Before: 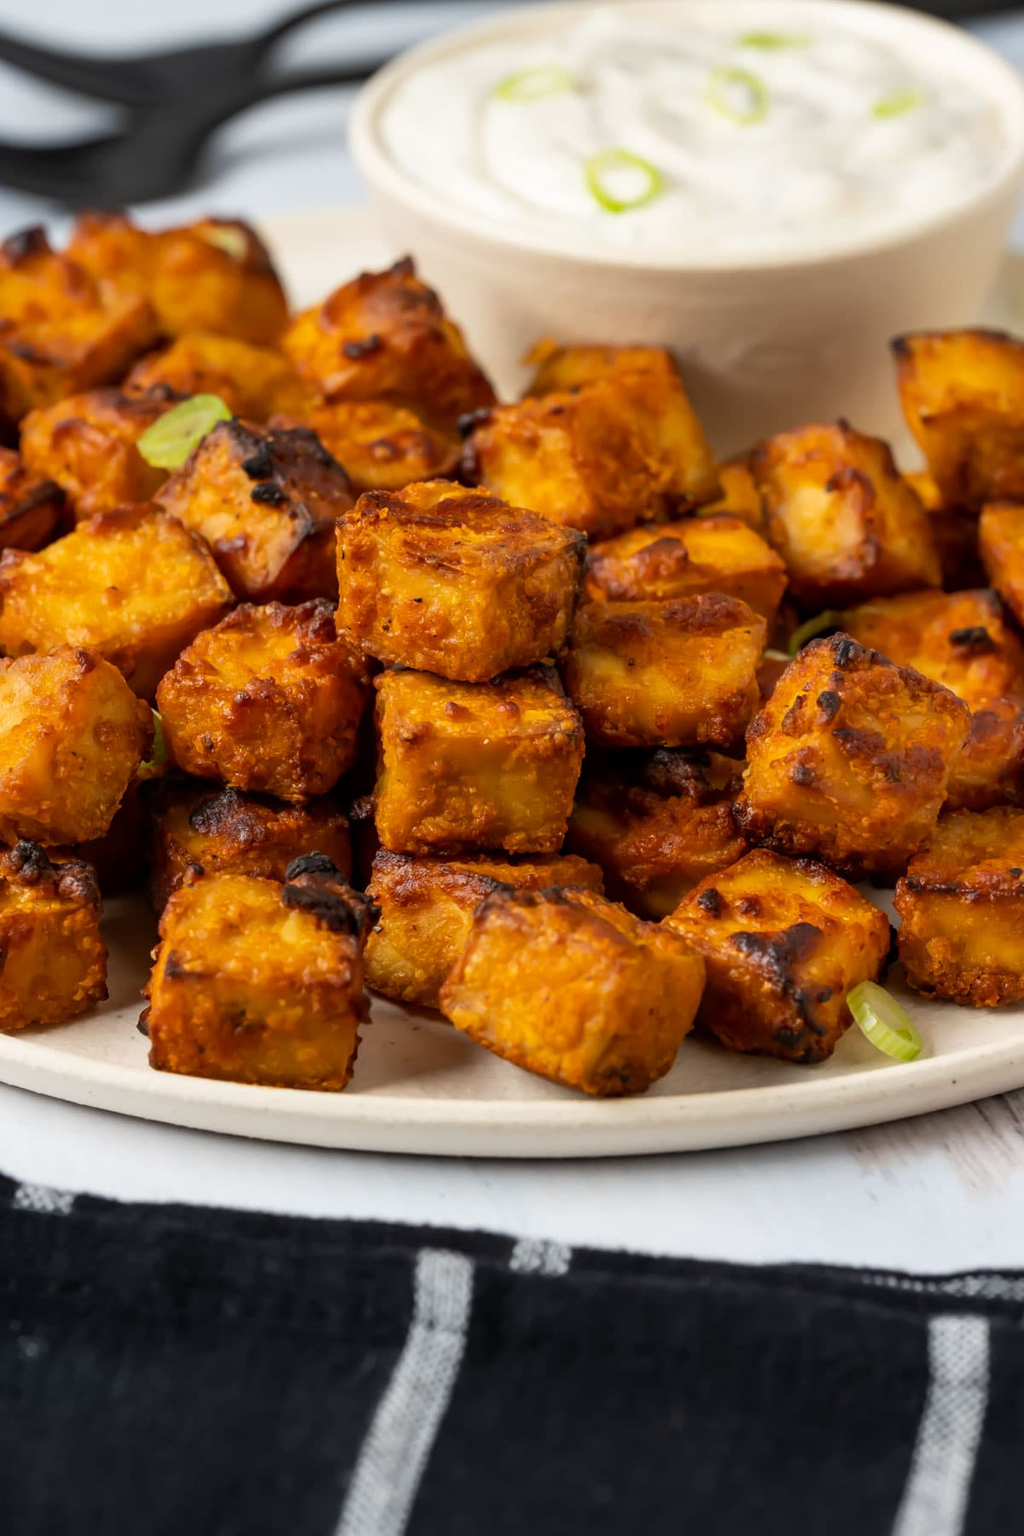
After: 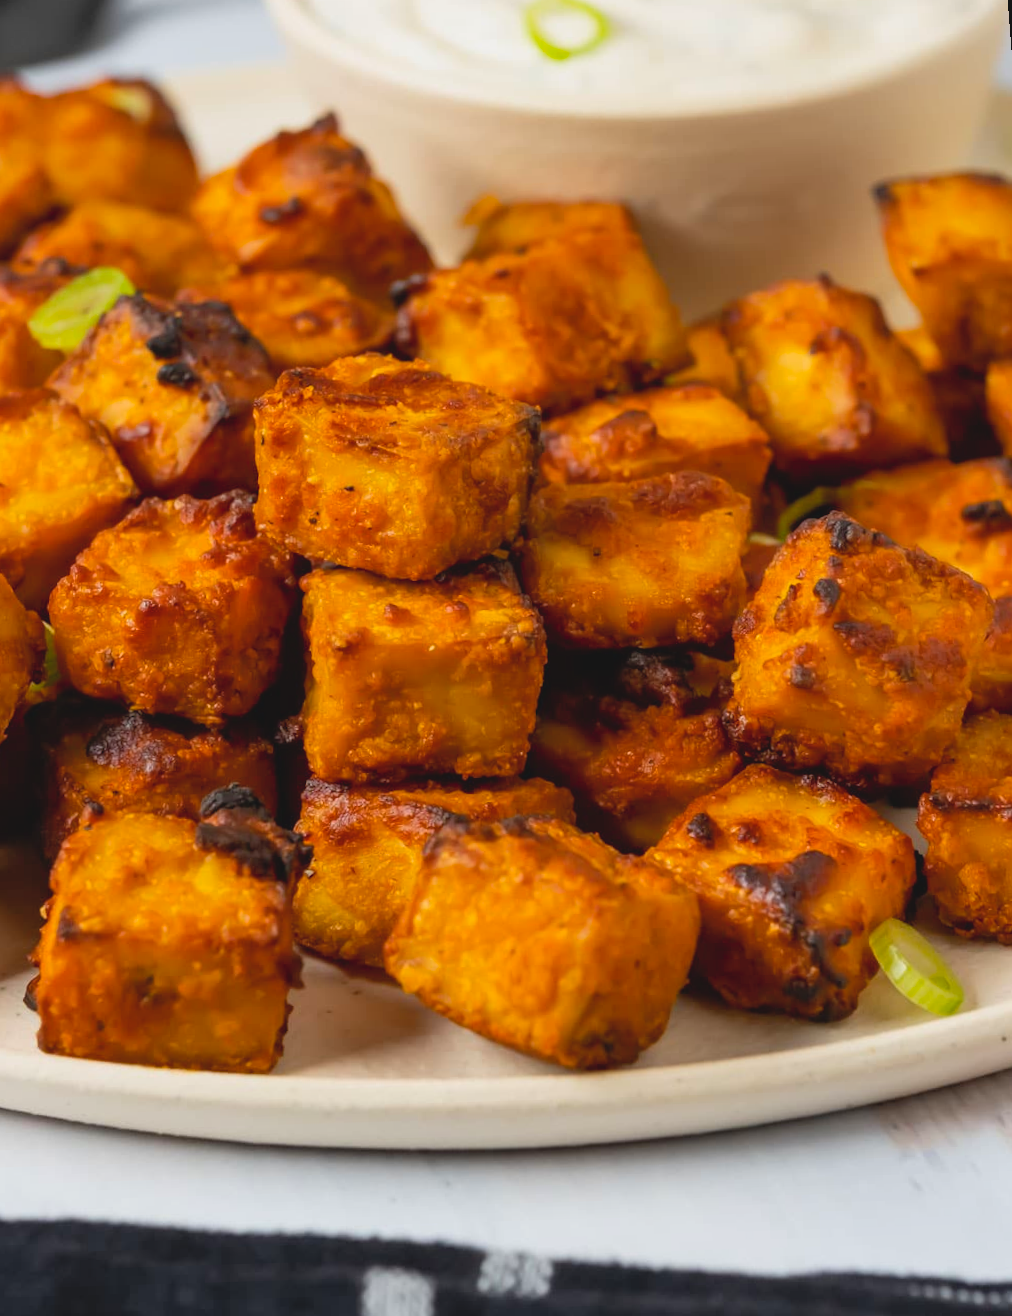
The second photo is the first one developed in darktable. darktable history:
color balance rgb: perceptual saturation grading › global saturation 10%, global vibrance 10%
crop: left 8.155%, top 6.611%, bottom 15.385%
rotate and perspective: rotation -1.68°, lens shift (vertical) -0.146, crop left 0.049, crop right 0.912, crop top 0.032, crop bottom 0.96
contrast brightness saturation: contrast -0.1, brightness 0.05, saturation 0.08
